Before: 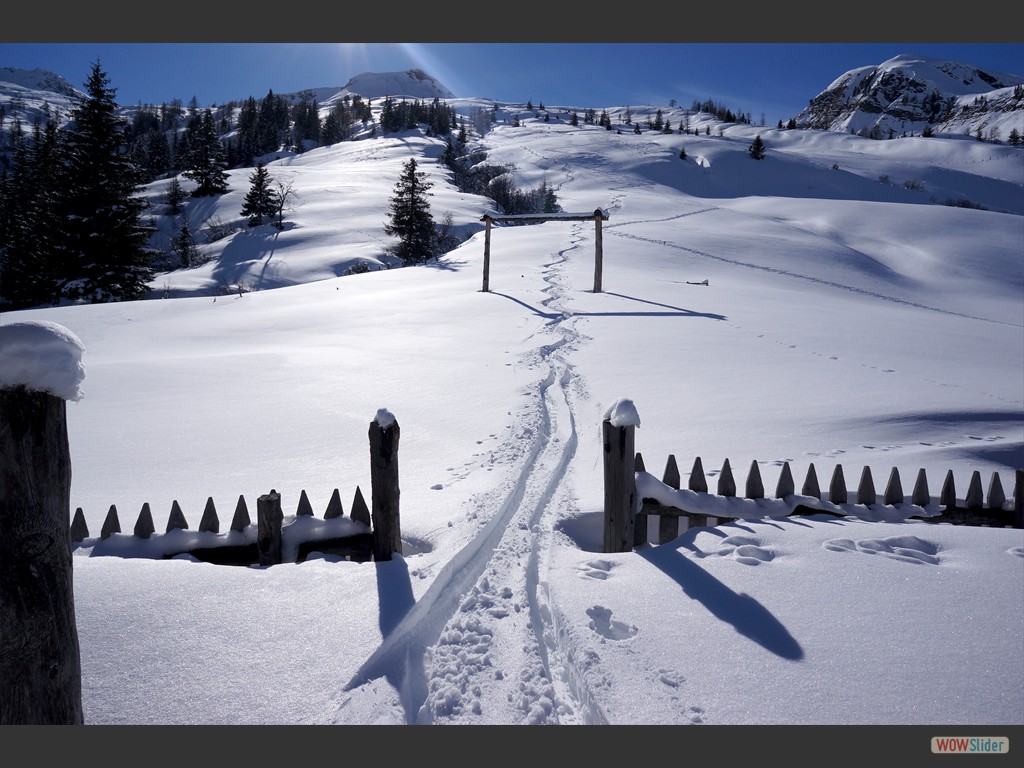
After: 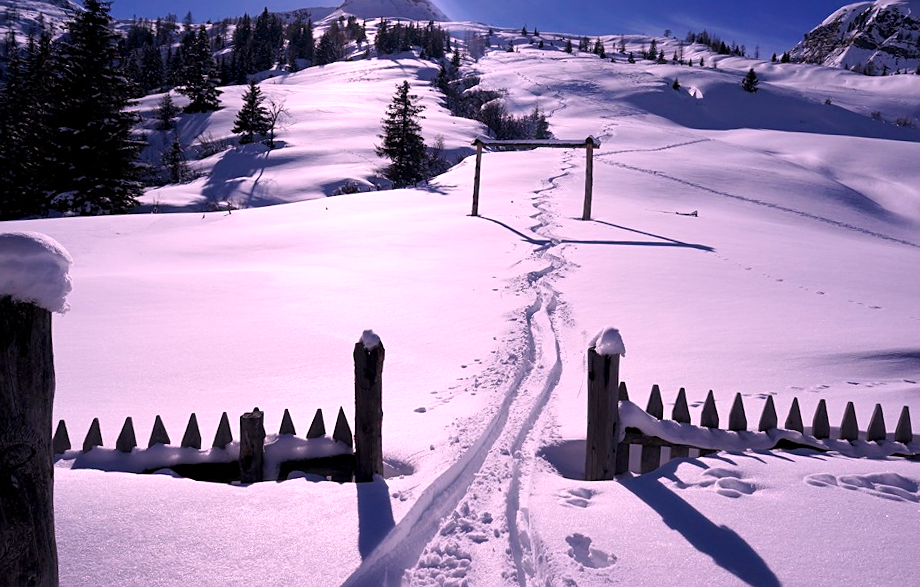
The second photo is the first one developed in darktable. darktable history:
sharpen: amount 0.2
rotate and perspective: rotation 1.72°, automatic cropping off
color balance rgb: linear chroma grading › global chroma 23.15%, perceptual saturation grading › global saturation 28.7%, perceptual saturation grading › mid-tones 12.04%, perceptual saturation grading › shadows 10.19%, global vibrance 22.22%
crop and rotate: left 2.425%, top 11.305%, right 9.6%, bottom 15.08%
tone equalizer: on, module defaults
white balance: red 1.188, blue 1.11
shadows and highlights: shadows 20.91, highlights -35.45, soften with gaussian
contrast brightness saturation: contrast 0.1, saturation -0.36
